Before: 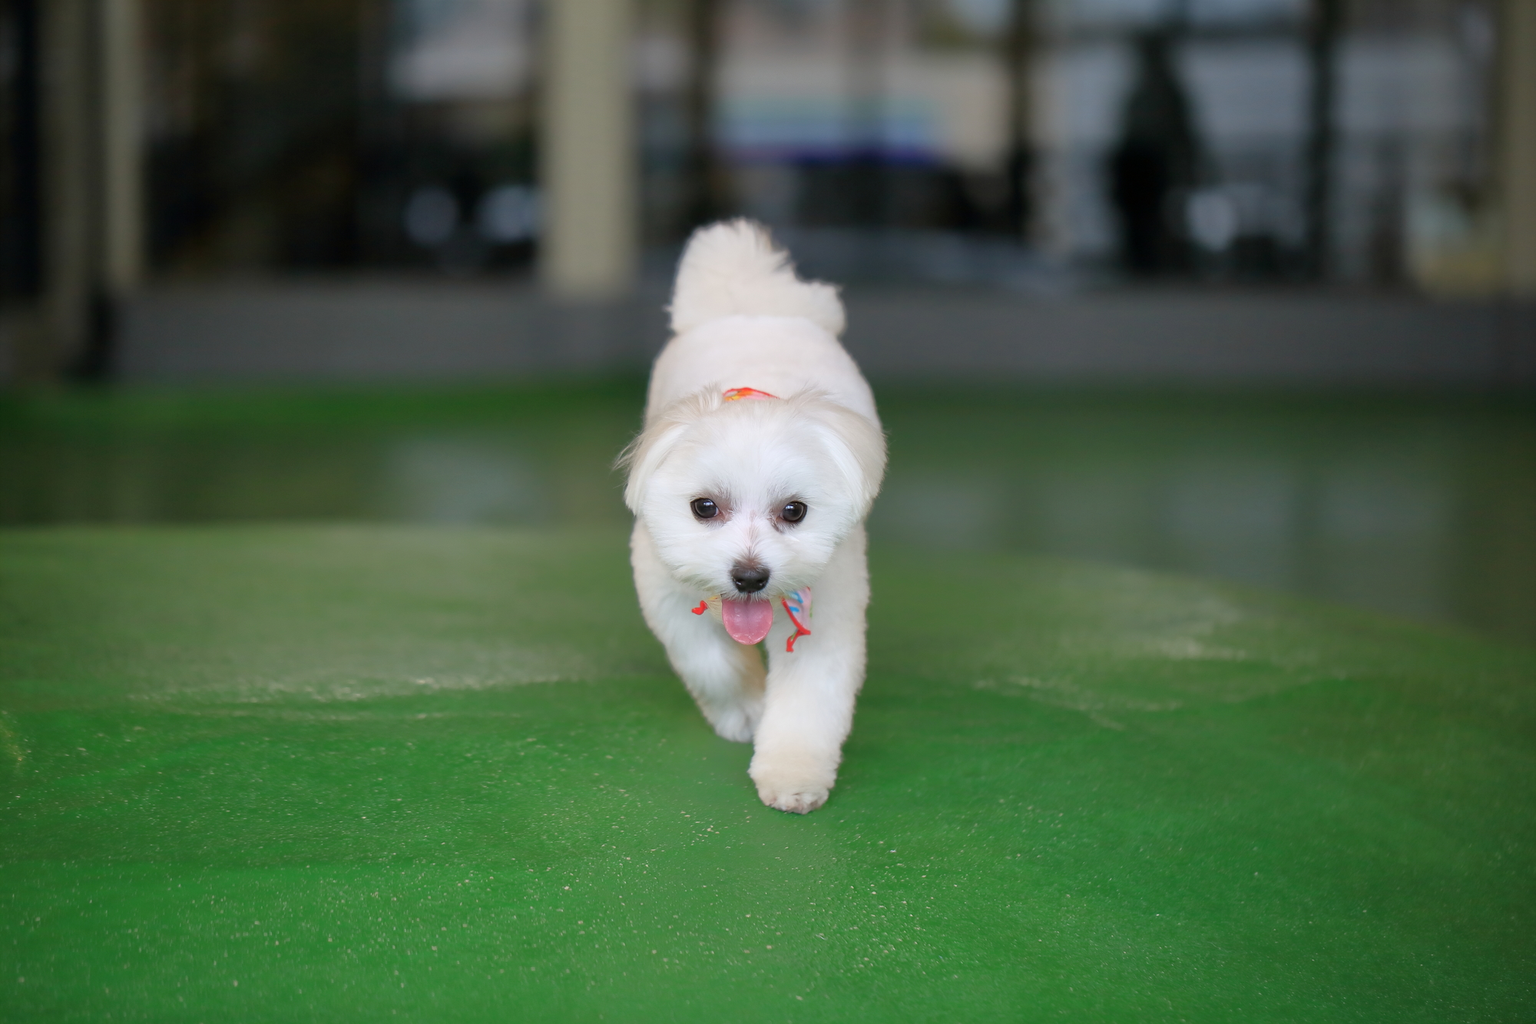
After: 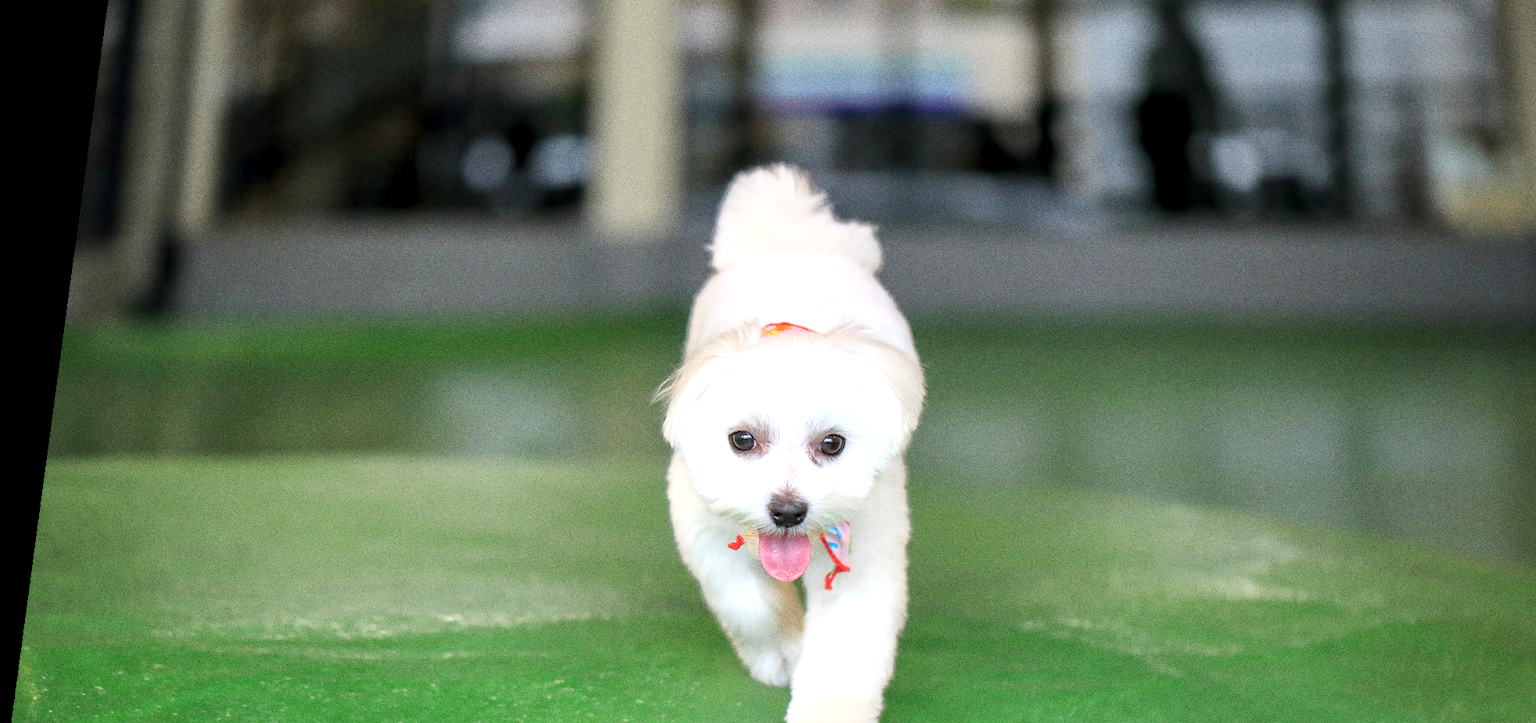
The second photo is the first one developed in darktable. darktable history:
grain: coarseness 0.09 ISO, strength 40%
rotate and perspective: rotation 0.128°, lens shift (vertical) -0.181, lens shift (horizontal) -0.044, shear 0.001, automatic cropping off
crop: left 1.509%, top 3.452%, right 7.696%, bottom 28.452%
local contrast: detail 150%
color balance rgb: linear chroma grading › global chroma 3.45%, perceptual saturation grading › global saturation 11.24%, perceptual brilliance grading › global brilliance 3.04%, global vibrance 2.8%
exposure: black level correction 0, exposure 0.5 EV, compensate exposure bias true, compensate highlight preservation false
contrast brightness saturation: contrast 0.14, brightness 0.21
